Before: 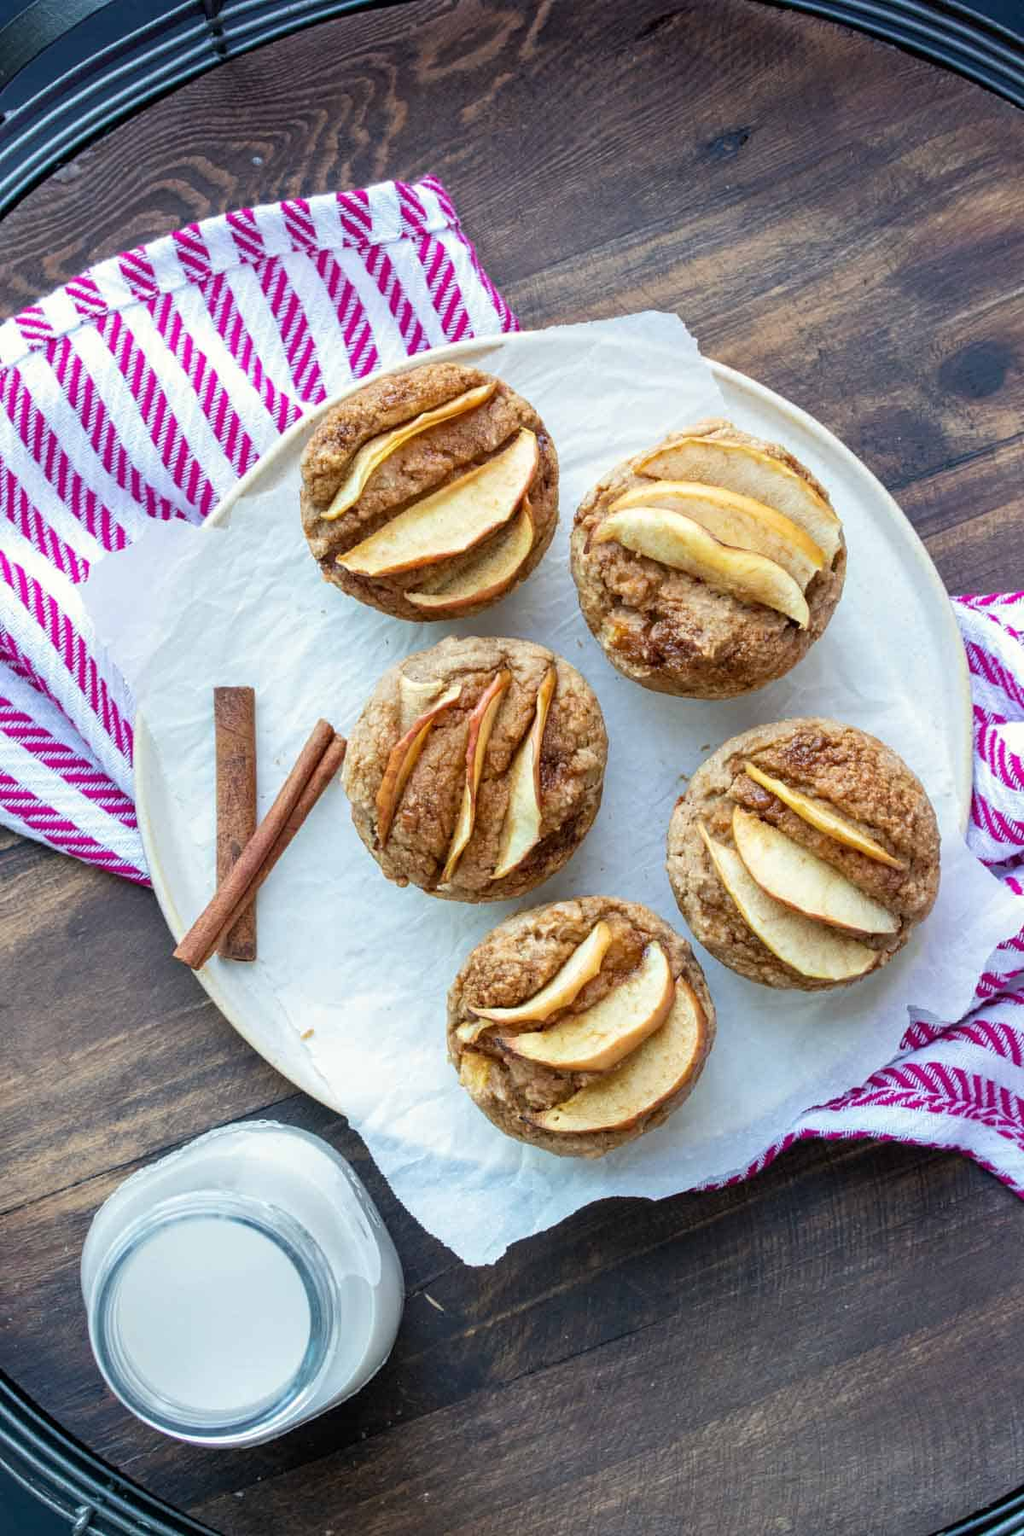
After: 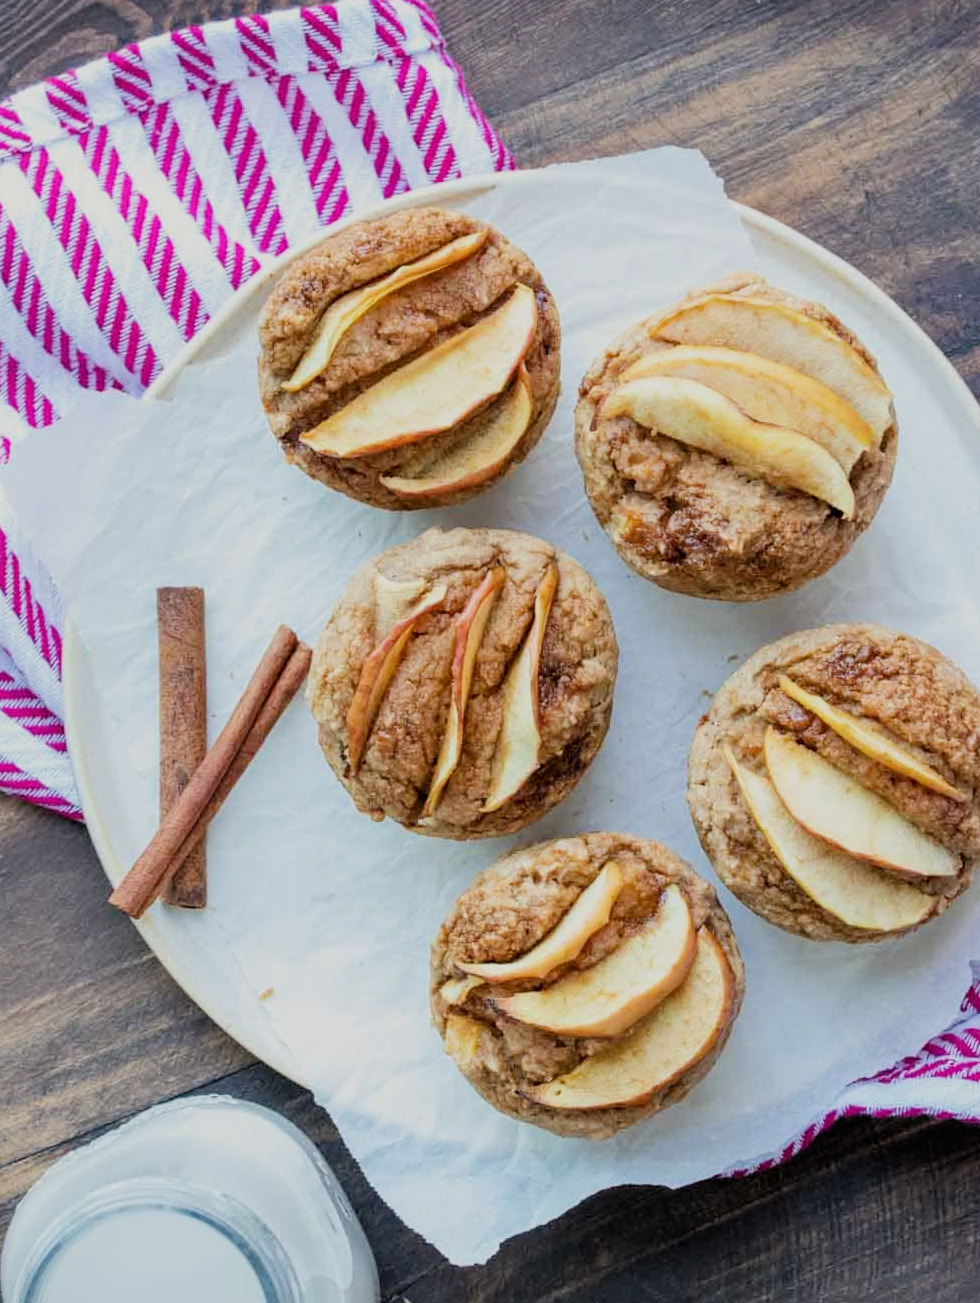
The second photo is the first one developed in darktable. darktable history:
filmic rgb: black relative exposure -7.65 EV, white relative exposure 4.56 EV, hardness 3.61
crop: left 7.912%, top 12.161%, right 10.366%, bottom 15.448%
exposure: exposure 0.187 EV, compensate highlight preservation false
